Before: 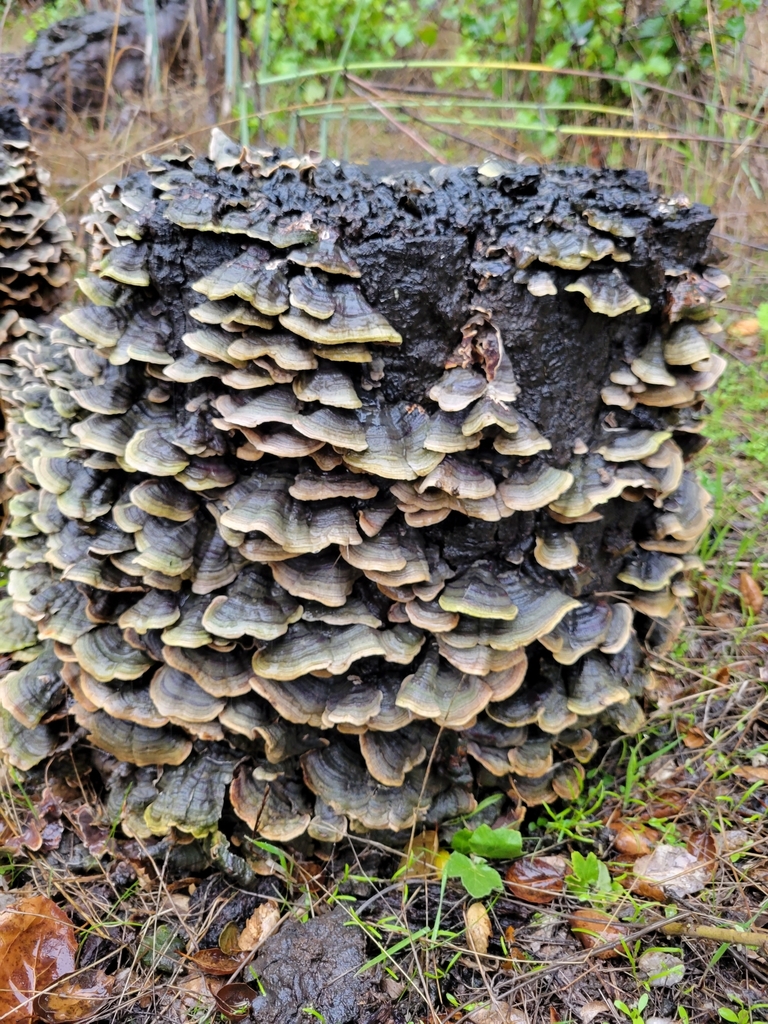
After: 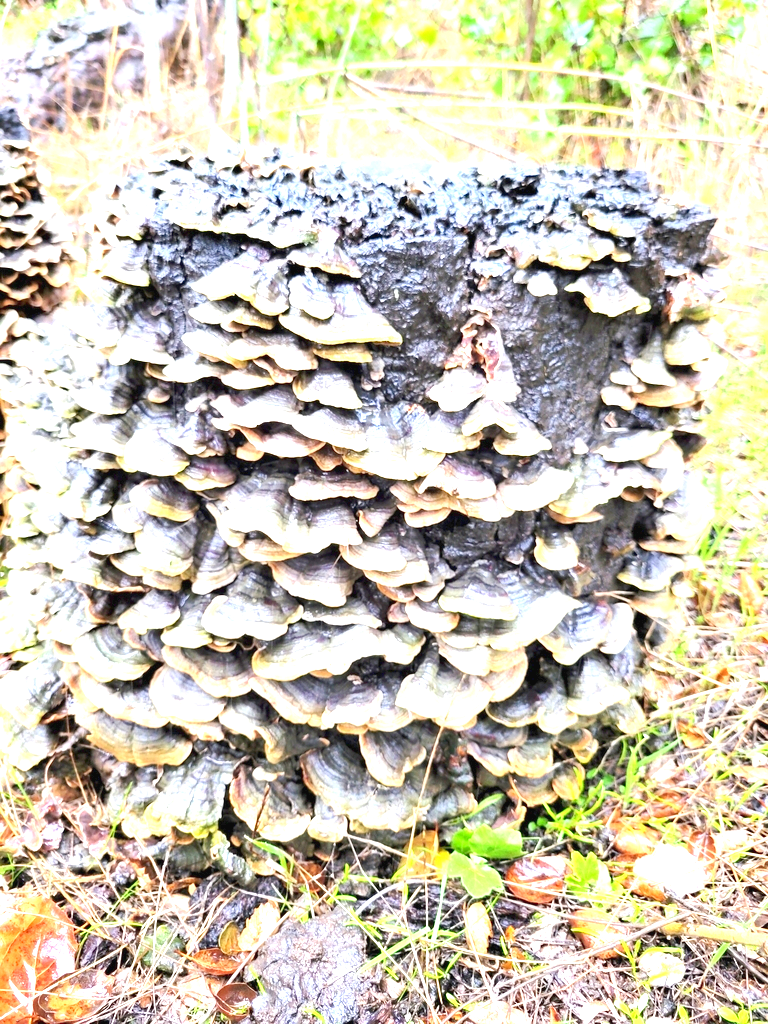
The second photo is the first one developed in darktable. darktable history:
levels: white 90.71%, levels [0, 0.43, 0.984]
exposure: black level correction 0, exposure 1.953 EV, compensate exposure bias true, compensate highlight preservation false
